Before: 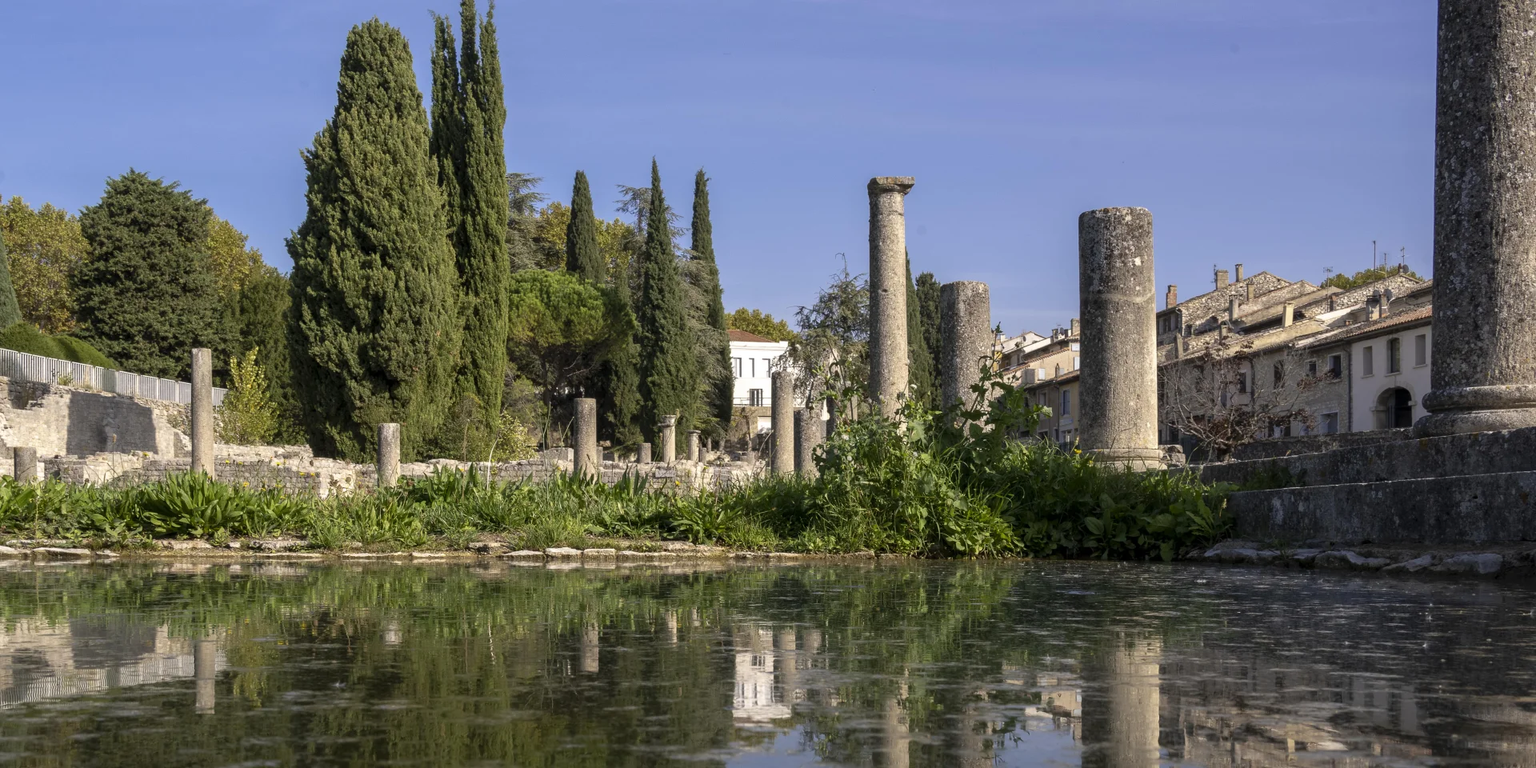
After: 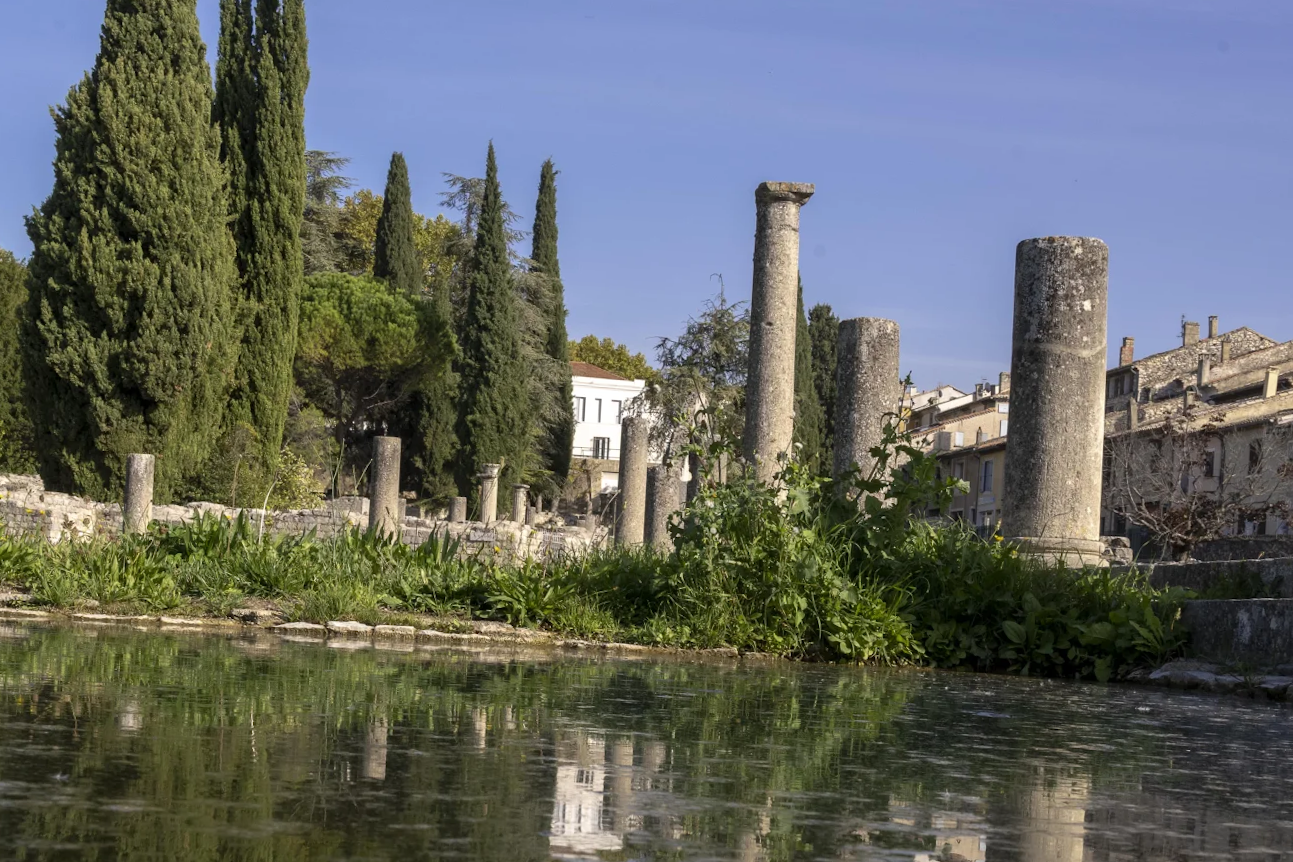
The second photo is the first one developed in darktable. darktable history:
crop and rotate: angle -3.27°, left 14.277%, top 0.028%, right 10.766%, bottom 0.028%
color balance: mode lift, gamma, gain (sRGB)
